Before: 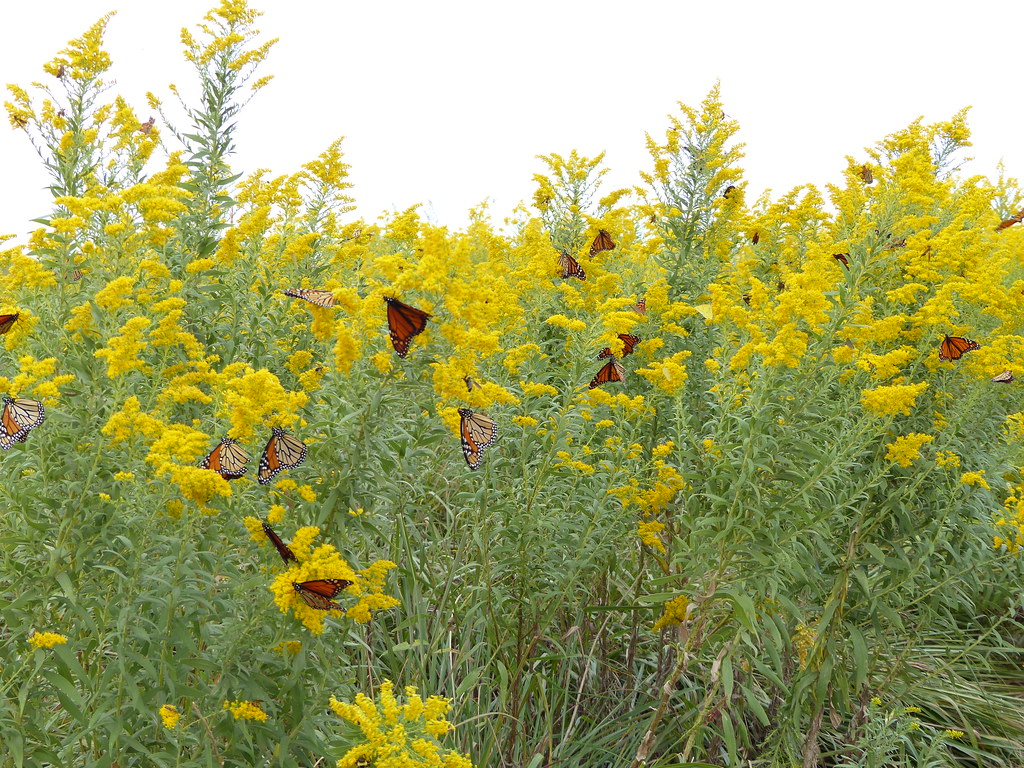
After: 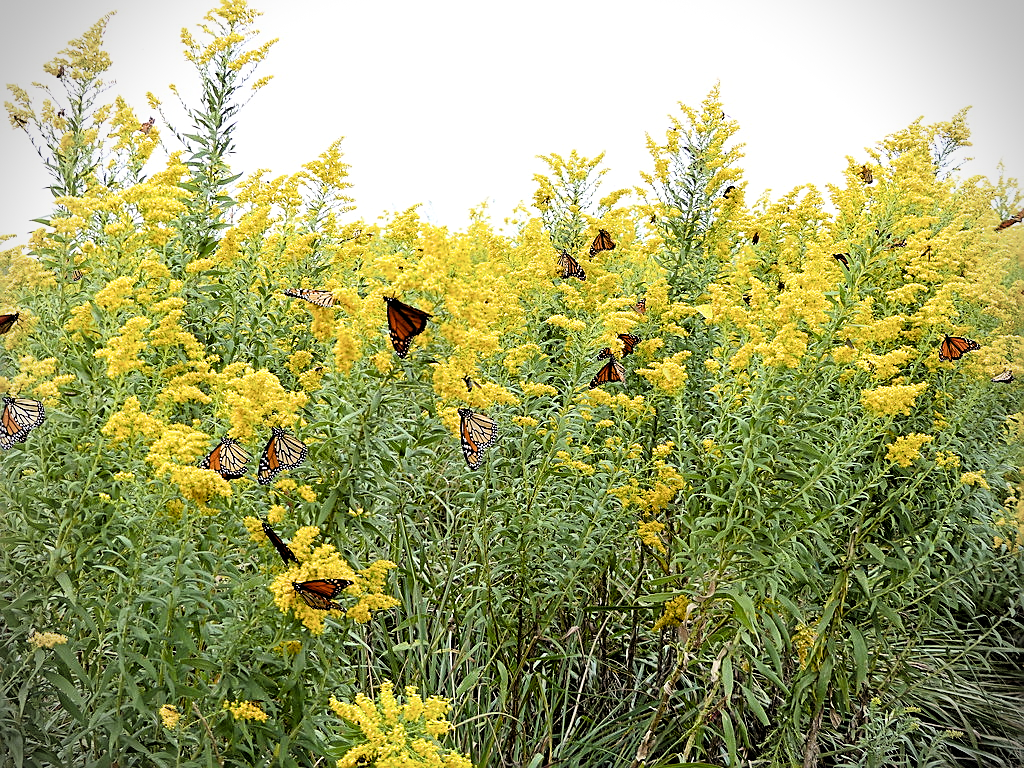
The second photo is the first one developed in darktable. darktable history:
sharpen: amount 0.743
vignetting: dithering 8-bit output
filmic rgb: black relative exposure -3.76 EV, white relative exposure 2.41 EV, dynamic range scaling -49.97%, hardness 3.46, latitude 30.25%, contrast 1.81
local contrast: highlights 107%, shadows 98%, detail 119%, midtone range 0.2
color balance rgb: perceptual saturation grading › global saturation 18.879%, contrast -9.607%
